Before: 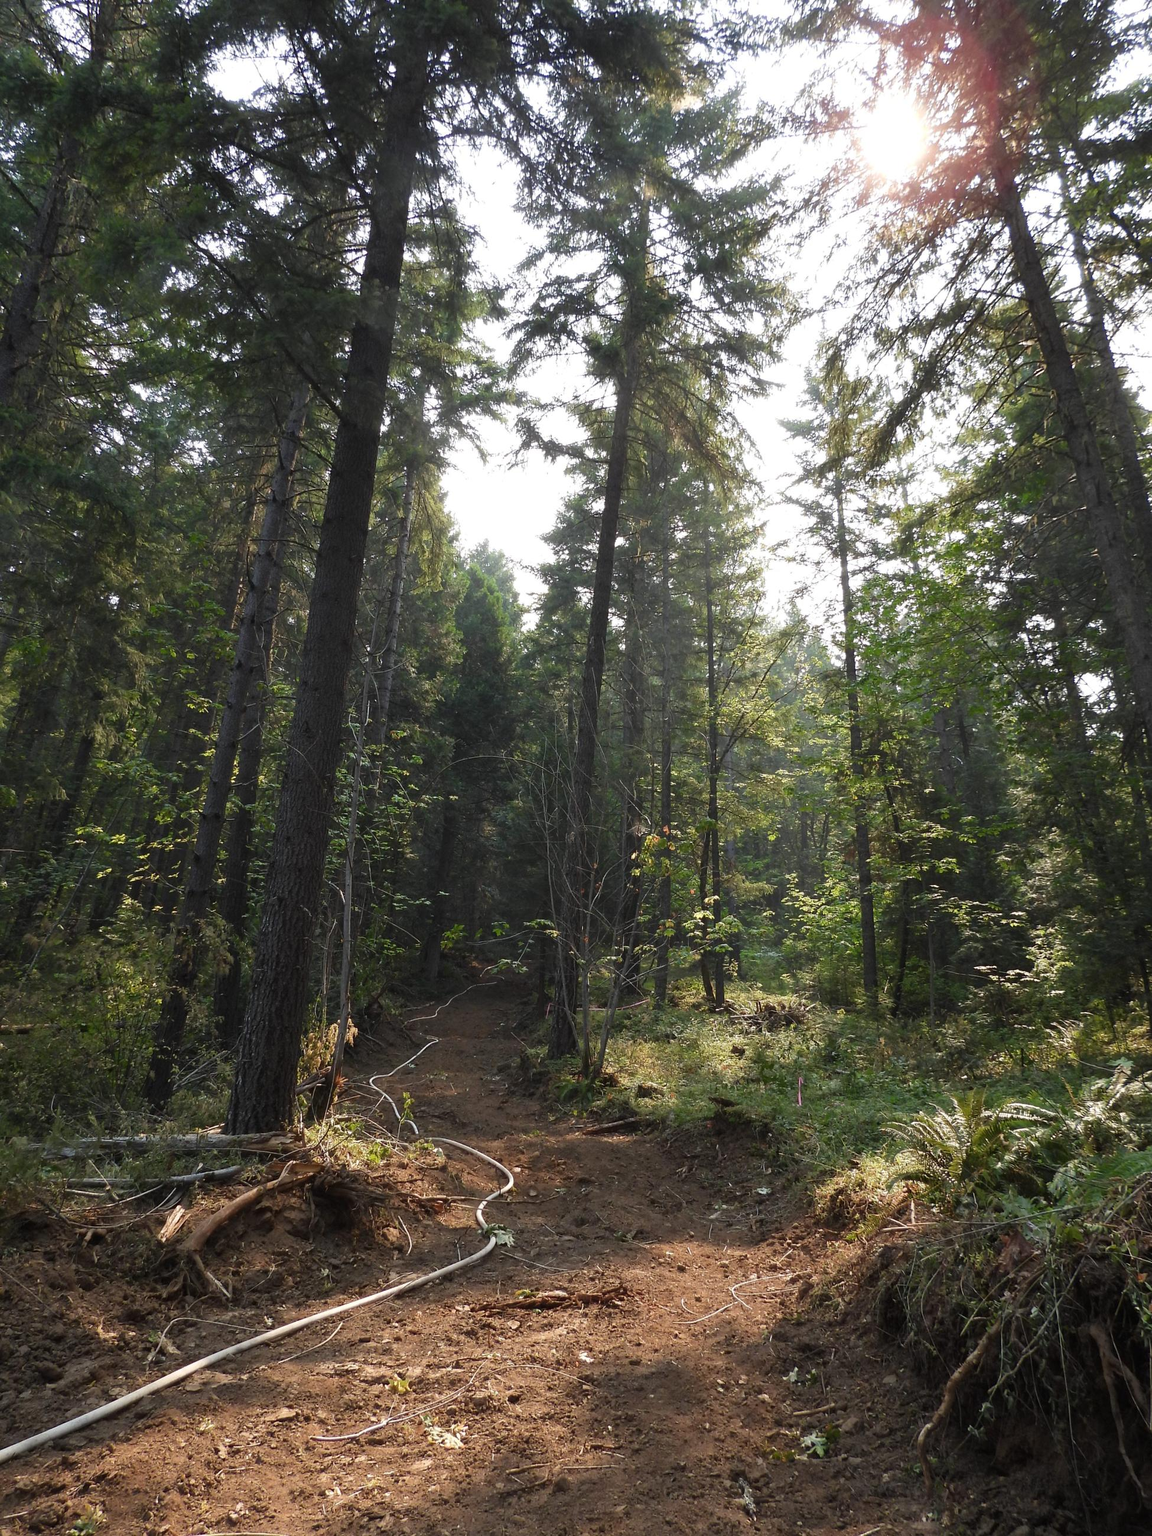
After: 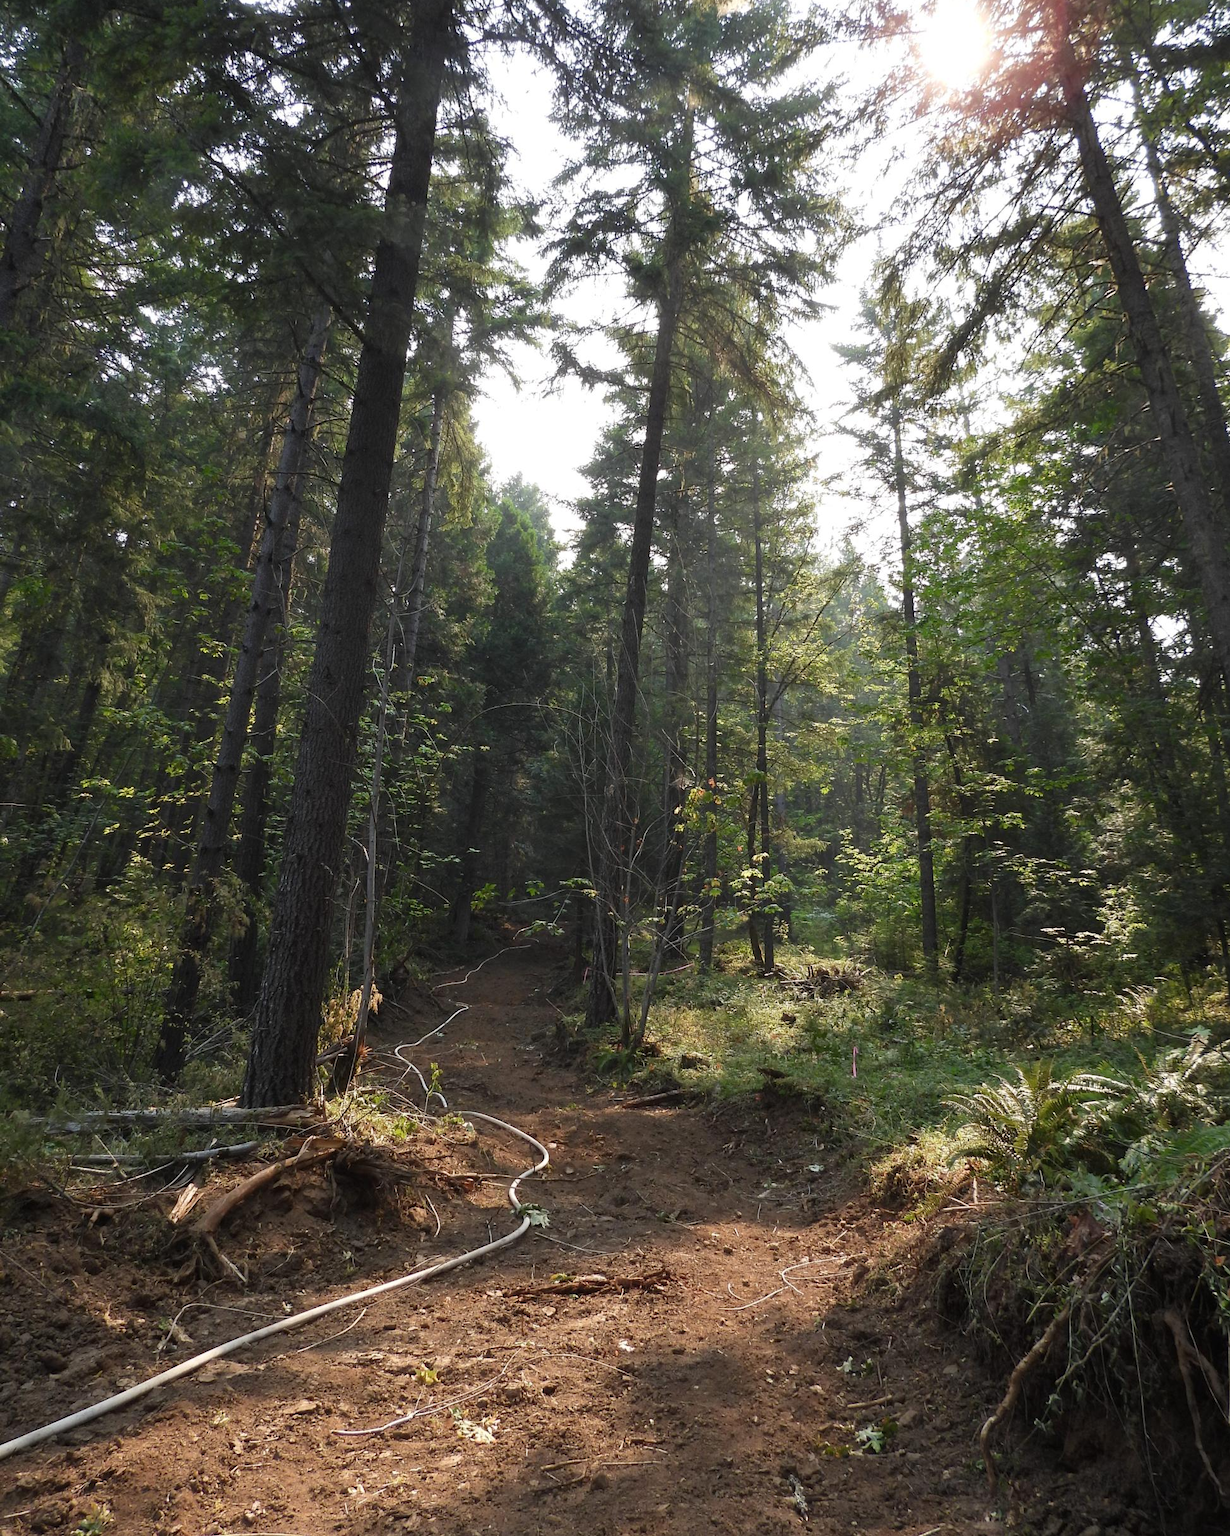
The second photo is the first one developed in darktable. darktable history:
crop and rotate: top 6.353%
